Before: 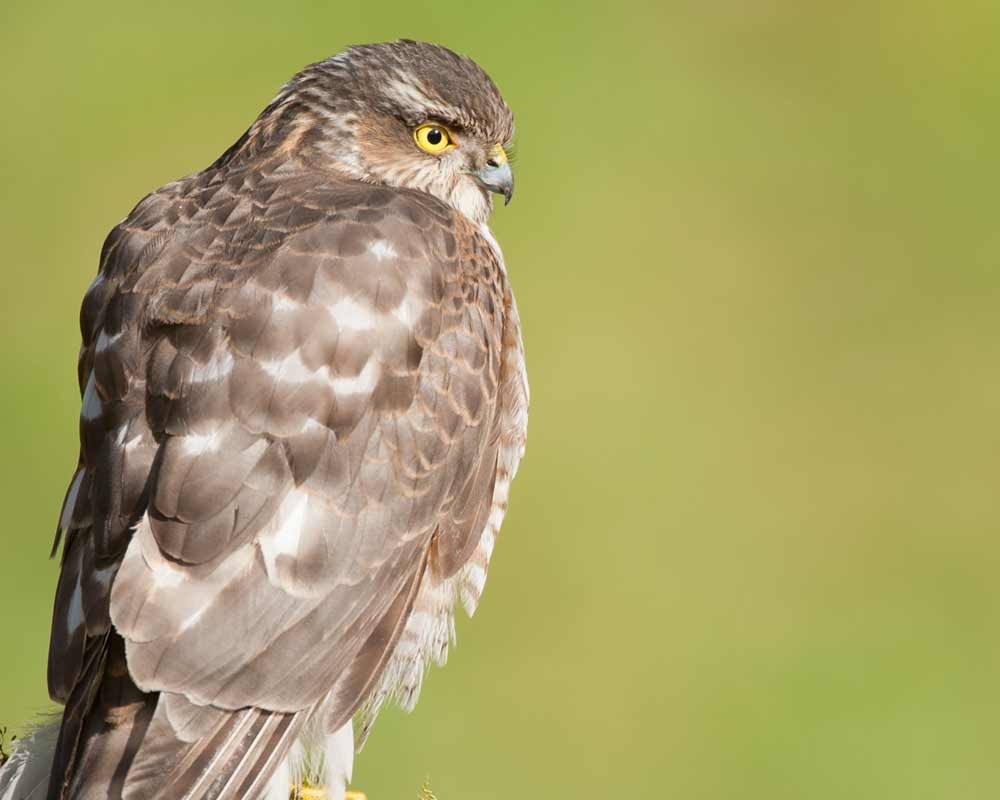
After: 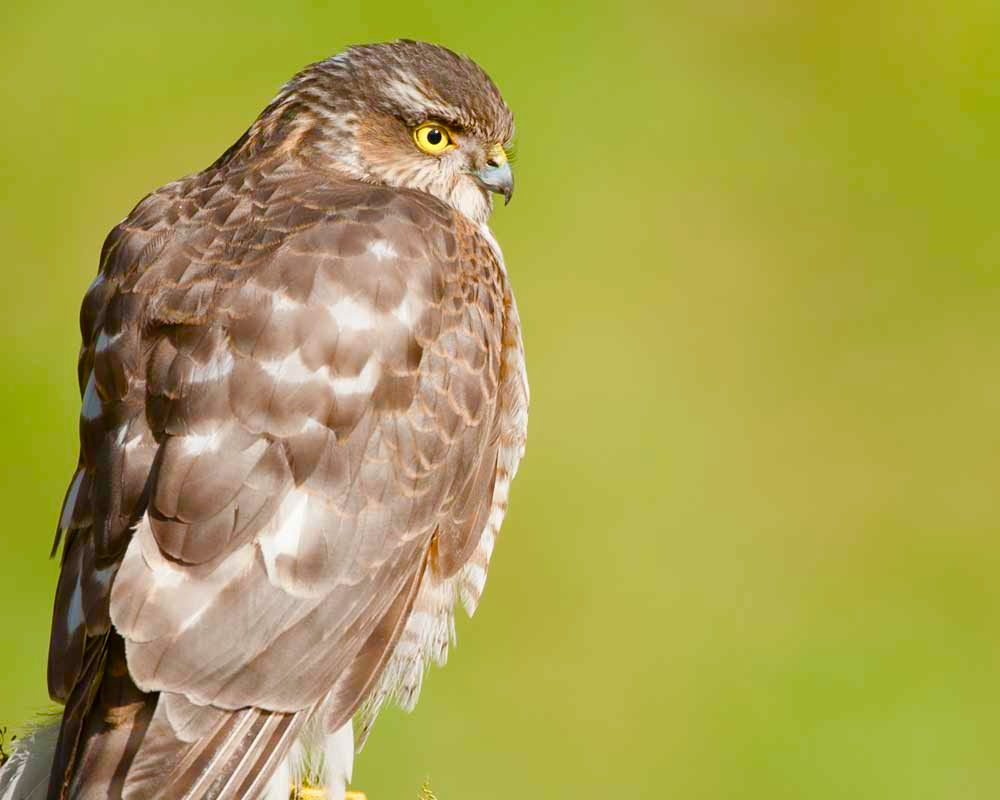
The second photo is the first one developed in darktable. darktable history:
color balance rgb: linear chroma grading › global chroma 10.211%, perceptual saturation grading › global saturation 20%, perceptual saturation grading › highlights -50.163%, perceptual saturation grading › shadows 30.862%, global vibrance 50.77%
